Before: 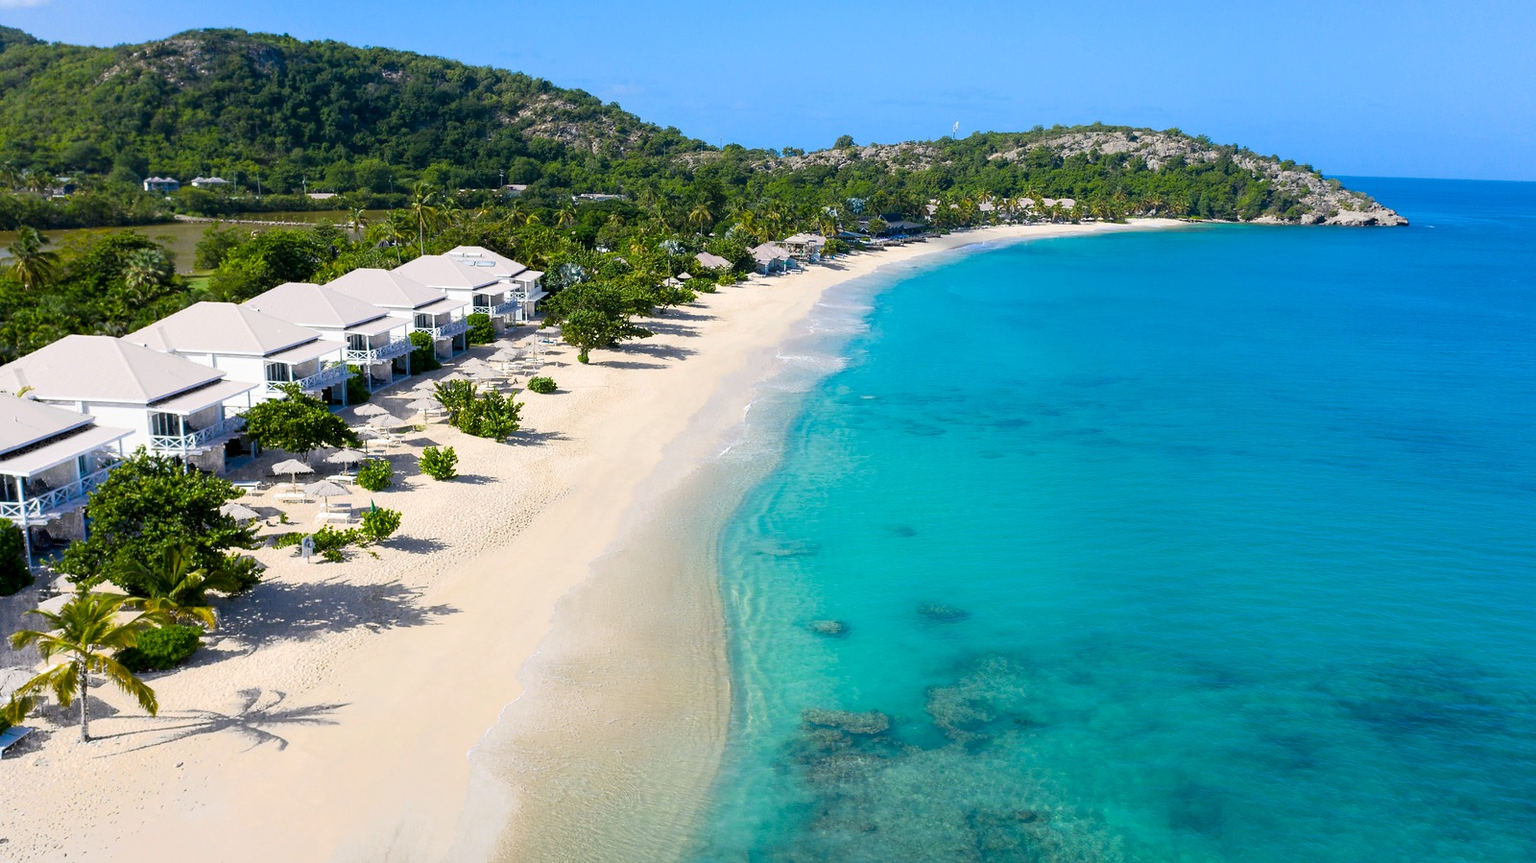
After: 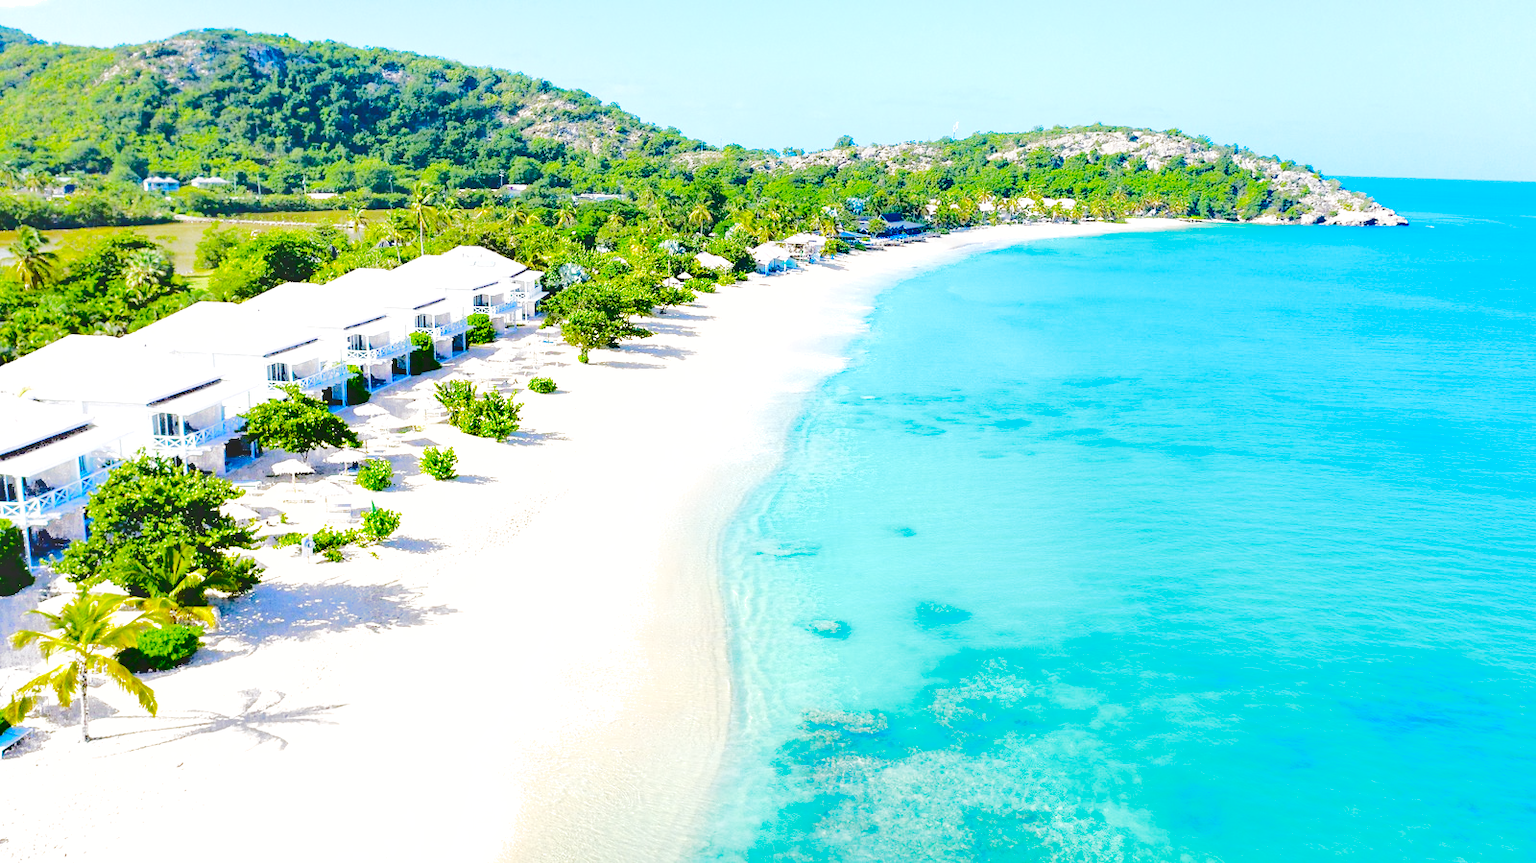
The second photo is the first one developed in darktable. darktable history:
base curve: curves: ch0 [(0, 0) (0.028, 0.03) (0.121, 0.232) (0.46, 0.748) (0.859, 0.968) (1, 1)], preserve colors none
shadows and highlights: highlights color adjustment 89.19%, soften with gaussian
exposure: black level correction 0, exposure 1.707 EV, compensate exposure bias true, compensate highlight preservation false
contrast brightness saturation: contrast -0.095, brightness 0.048, saturation 0.081
tone curve: curves: ch0 [(0, 0) (0.003, 0.219) (0.011, 0.219) (0.025, 0.223) (0.044, 0.226) (0.069, 0.232) (0.1, 0.24) (0.136, 0.245) (0.177, 0.257) (0.224, 0.281) (0.277, 0.324) (0.335, 0.392) (0.399, 0.484) (0.468, 0.585) (0.543, 0.672) (0.623, 0.741) (0.709, 0.788) (0.801, 0.835) (0.898, 0.878) (1, 1)], color space Lab, independent channels, preserve colors none
